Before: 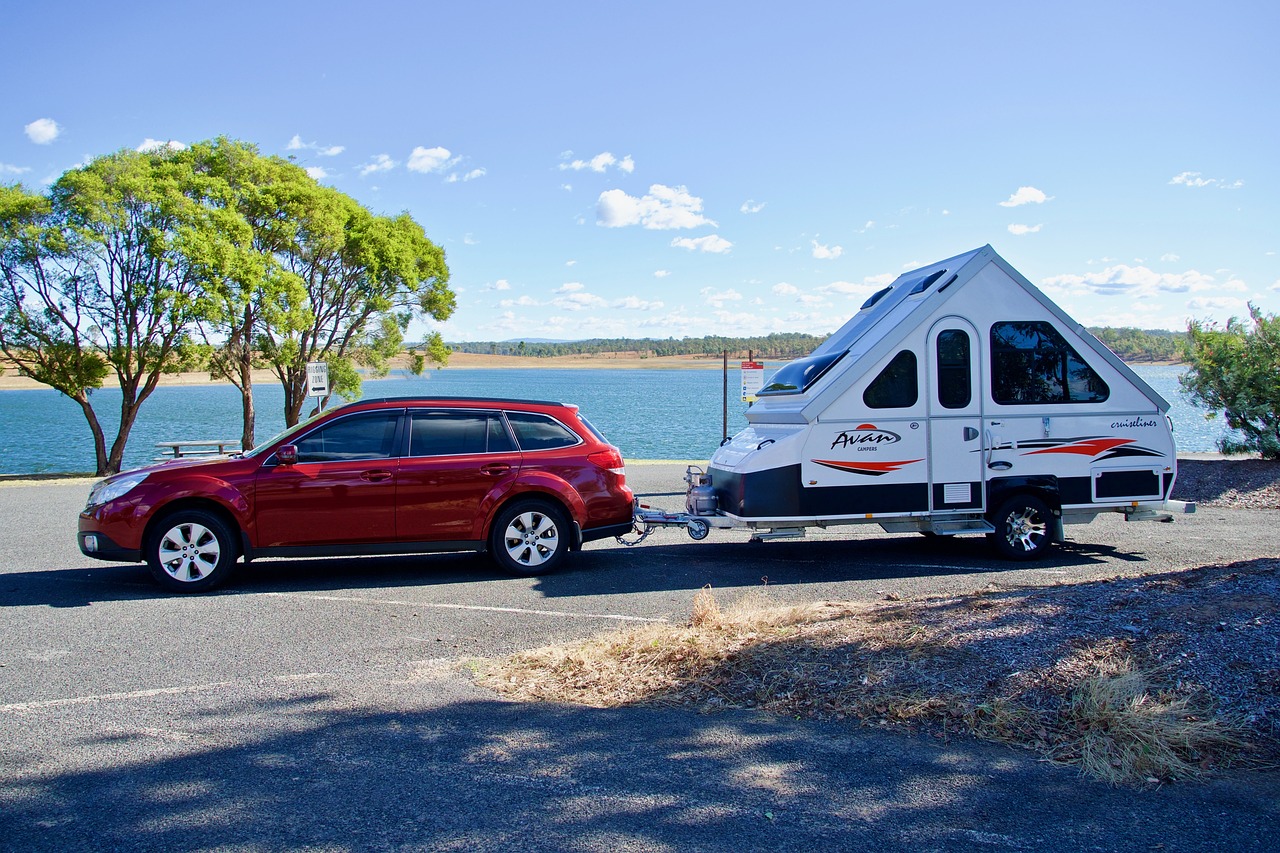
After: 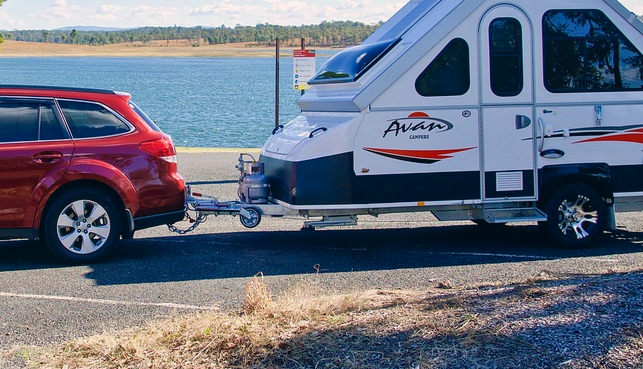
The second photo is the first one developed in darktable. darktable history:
crop: left 35.03%, top 36.625%, right 14.663%, bottom 20.057%
color correction: highlights a* 5.38, highlights b* 5.3, shadows a* -4.26, shadows b* -5.11
local contrast: detail 110%
